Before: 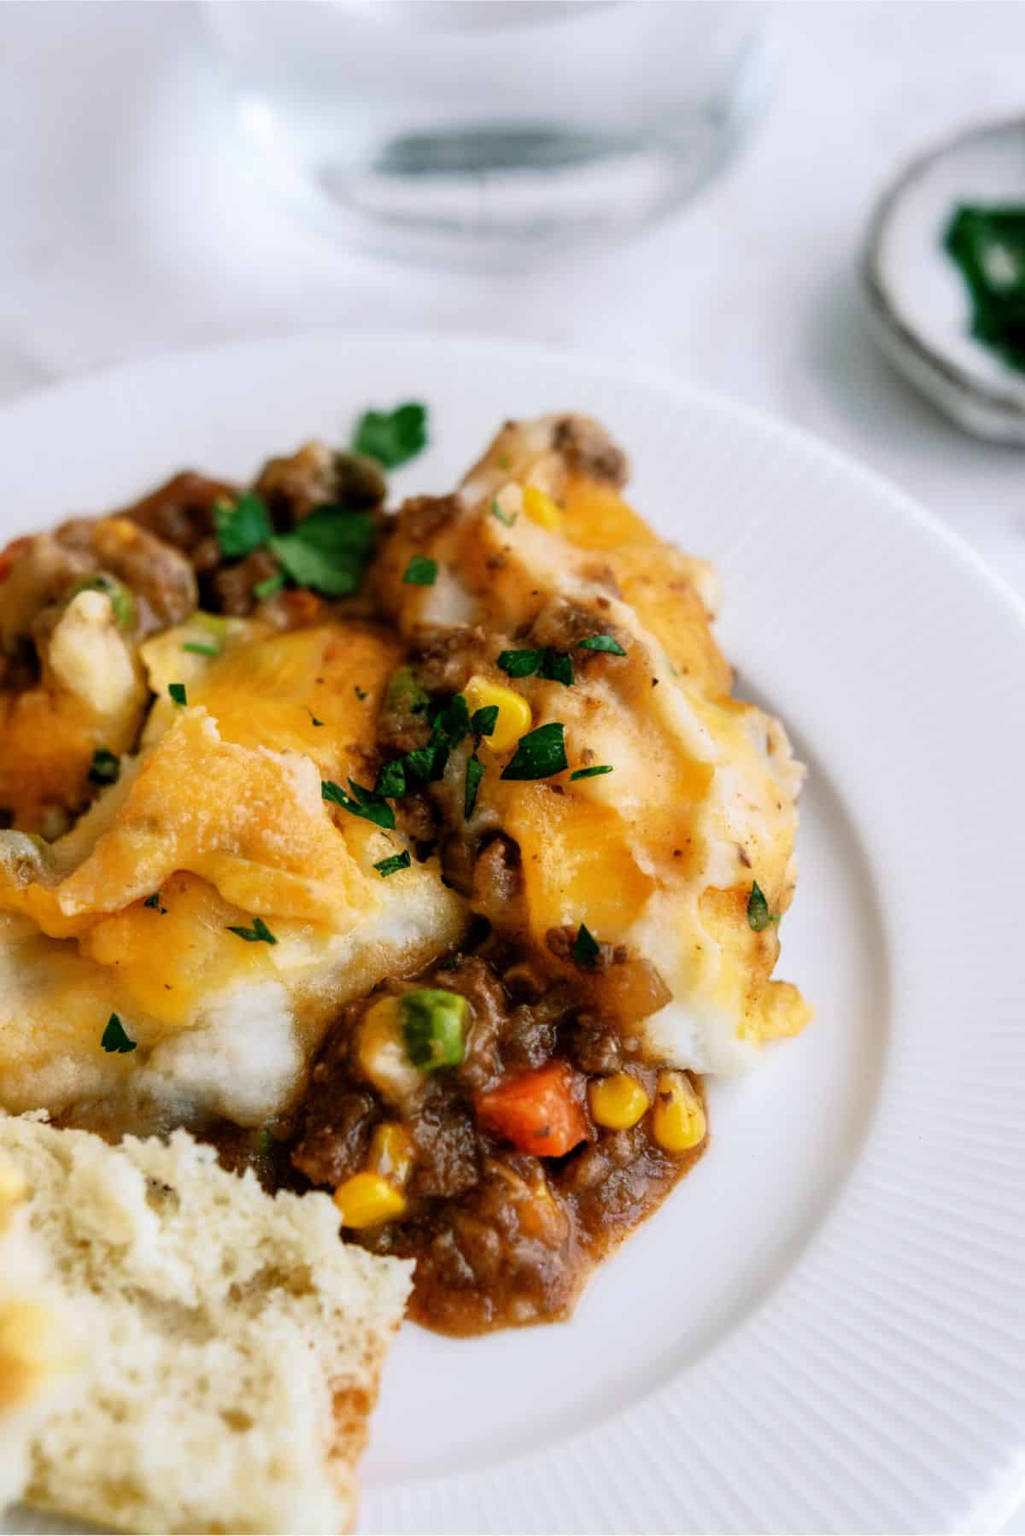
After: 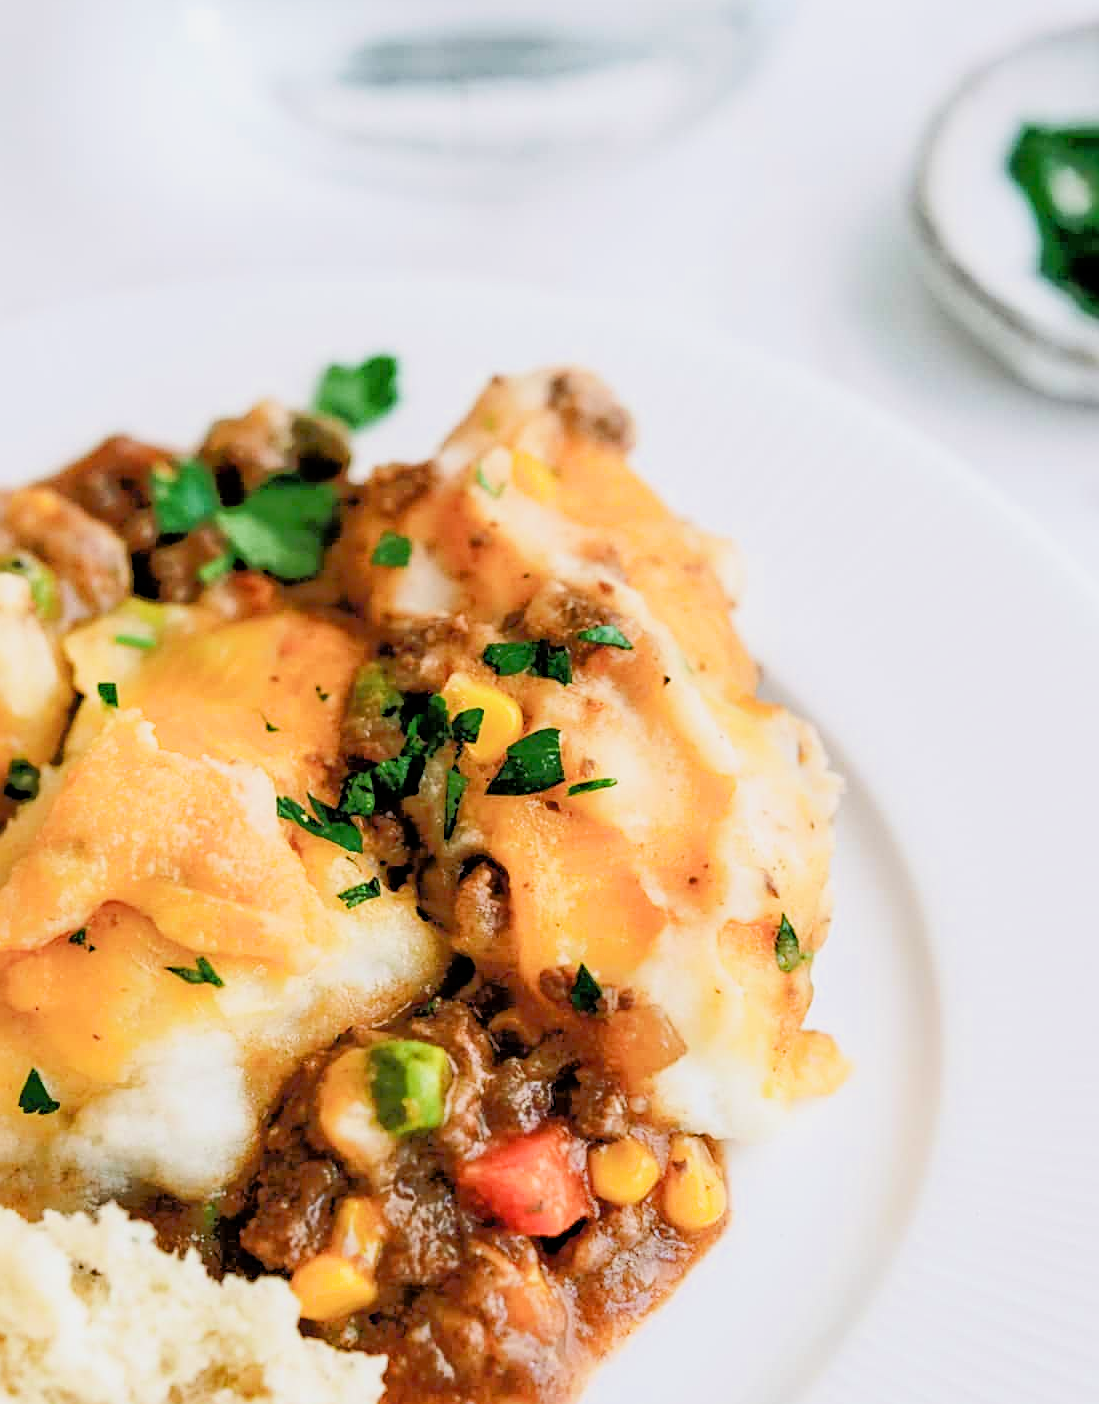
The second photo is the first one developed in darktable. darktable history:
exposure: black level correction 0, exposure 1.372 EV, compensate highlight preservation false
tone equalizer: -8 EV -0.493 EV, -7 EV -0.285 EV, -6 EV -0.076 EV, -5 EV 0.432 EV, -4 EV 0.961 EV, -3 EV 0.797 EV, -2 EV -0.007 EV, -1 EV 0.124 EV, +0 EV -0.009 EV
filmic rgb: black relative exposure -7.26 EV, white relative exposure 5.08 EV, hardness 3.21
sharpen: on, module defaults
crop: left 8.412%, top 6.568%, bottom 15.31%
